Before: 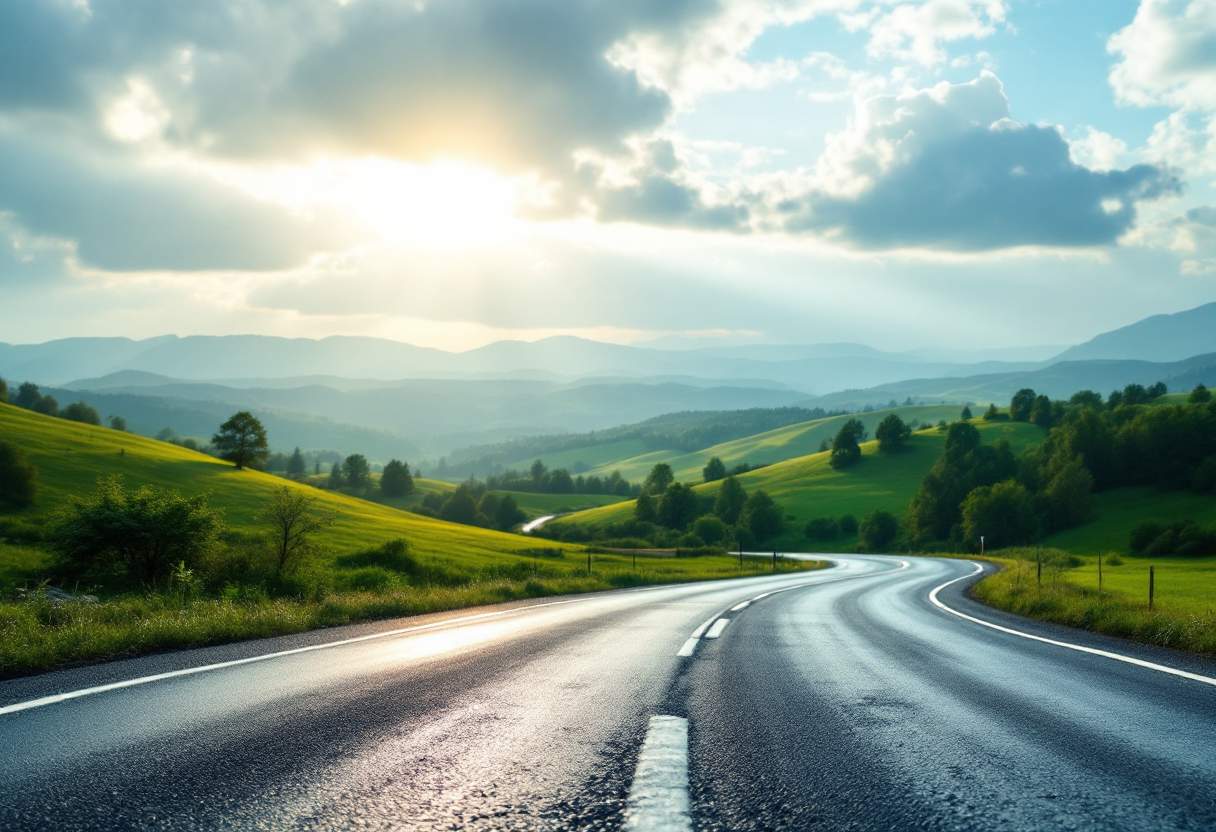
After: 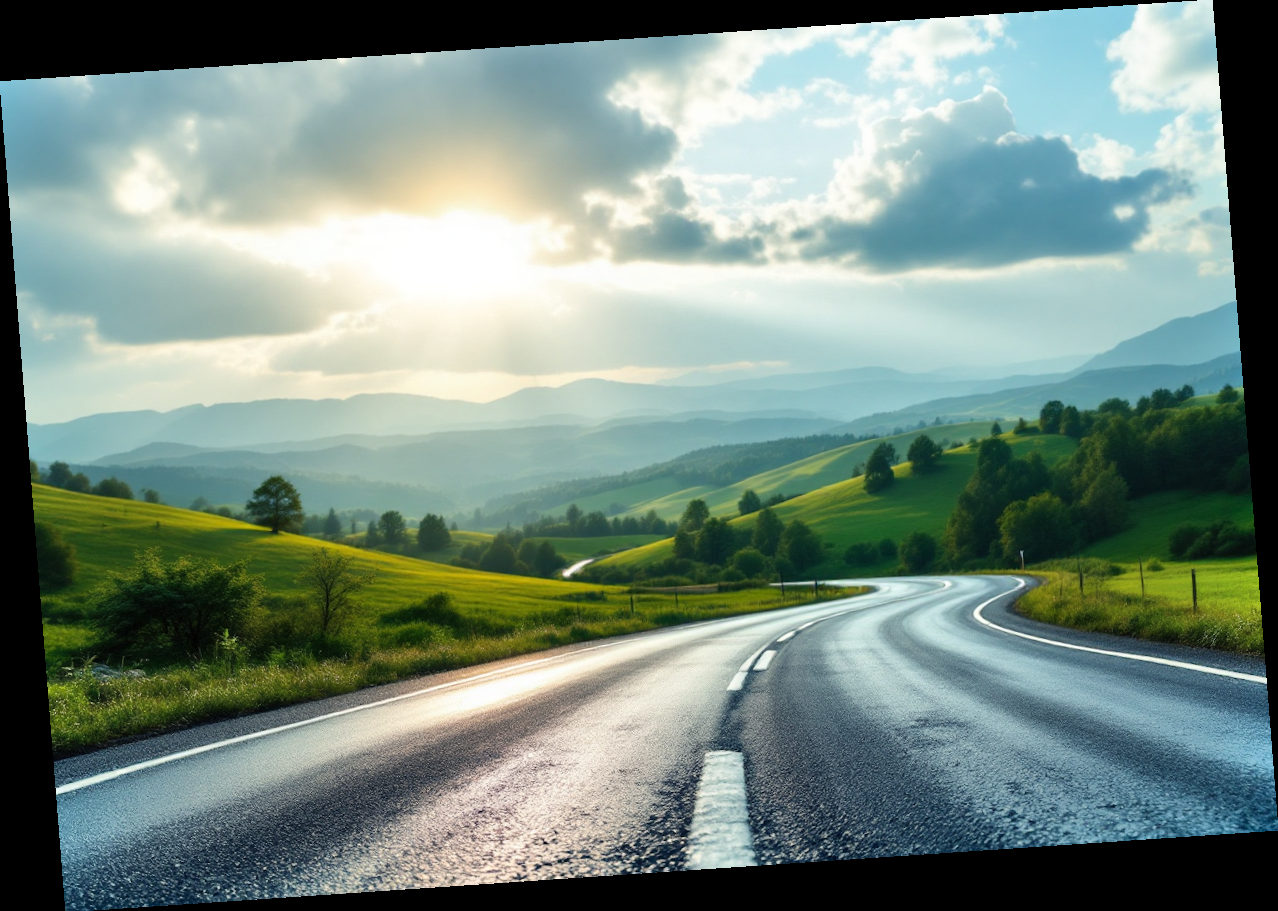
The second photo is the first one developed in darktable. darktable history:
shadows and highlights: shadows color adjustment 97.66%, soften with gaussian
rotate and perspective: rotation -4.2°, shear 0.006, automatic cropping off
